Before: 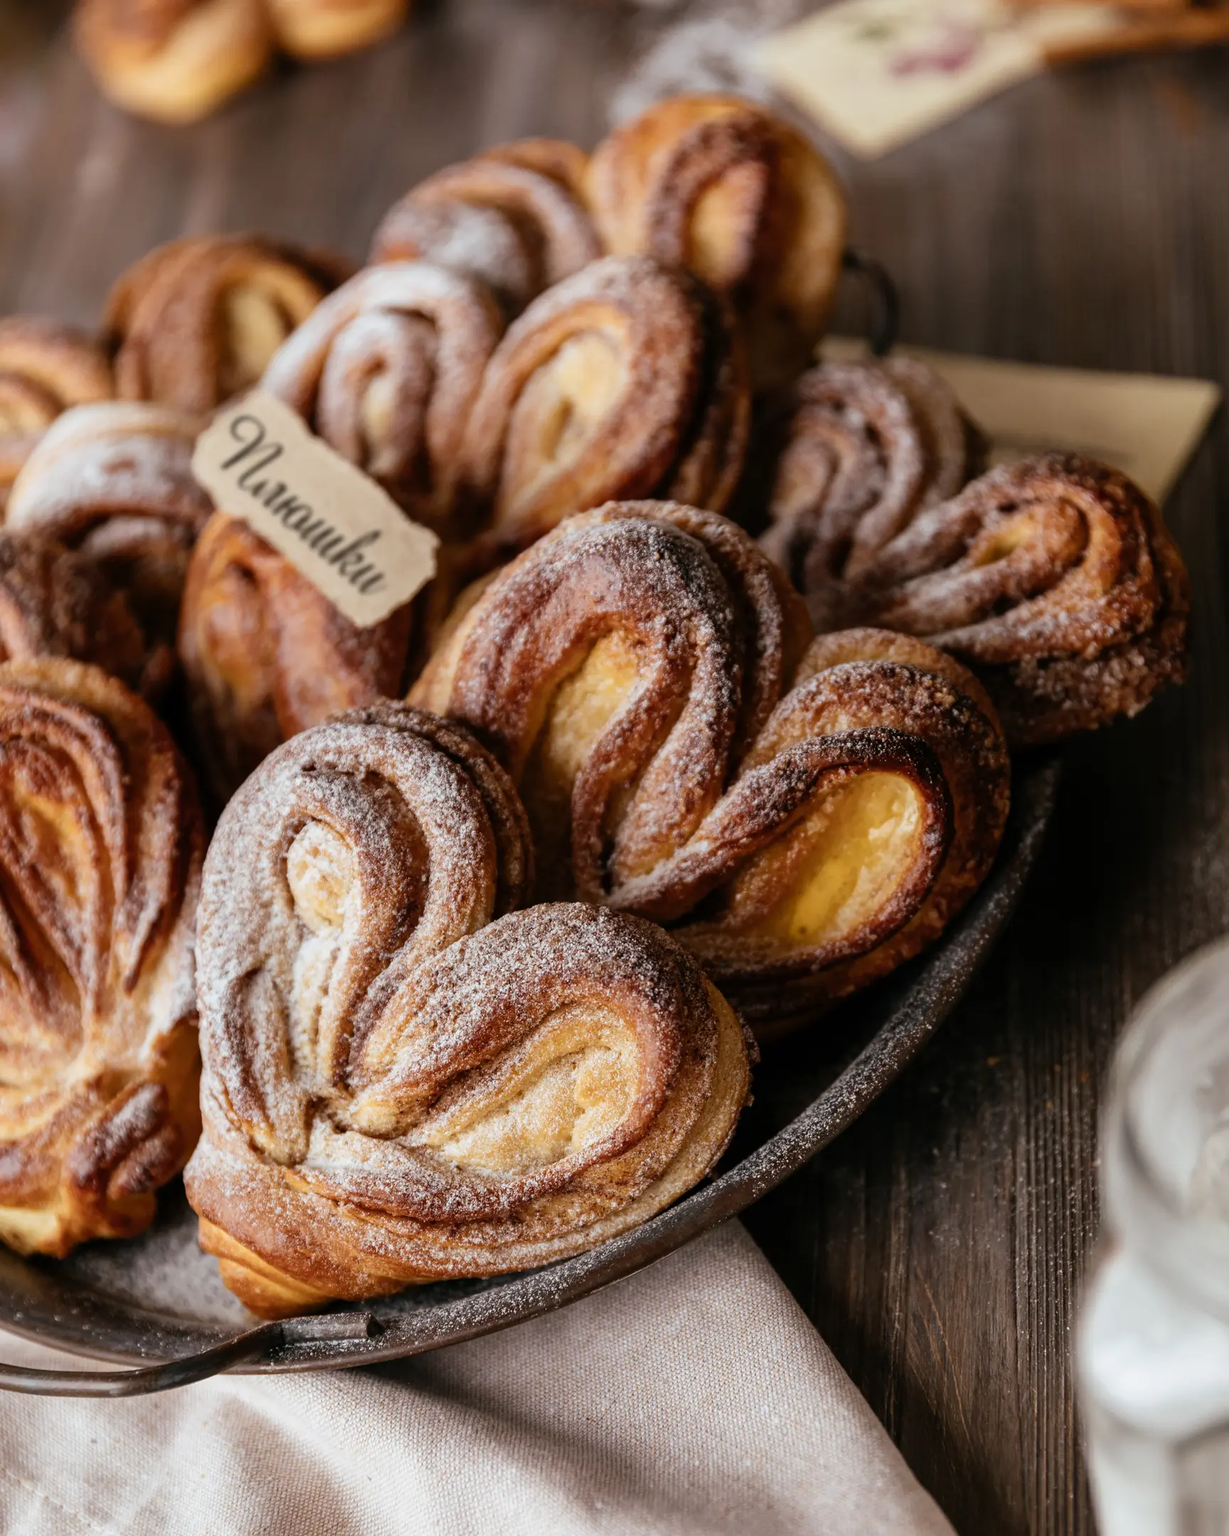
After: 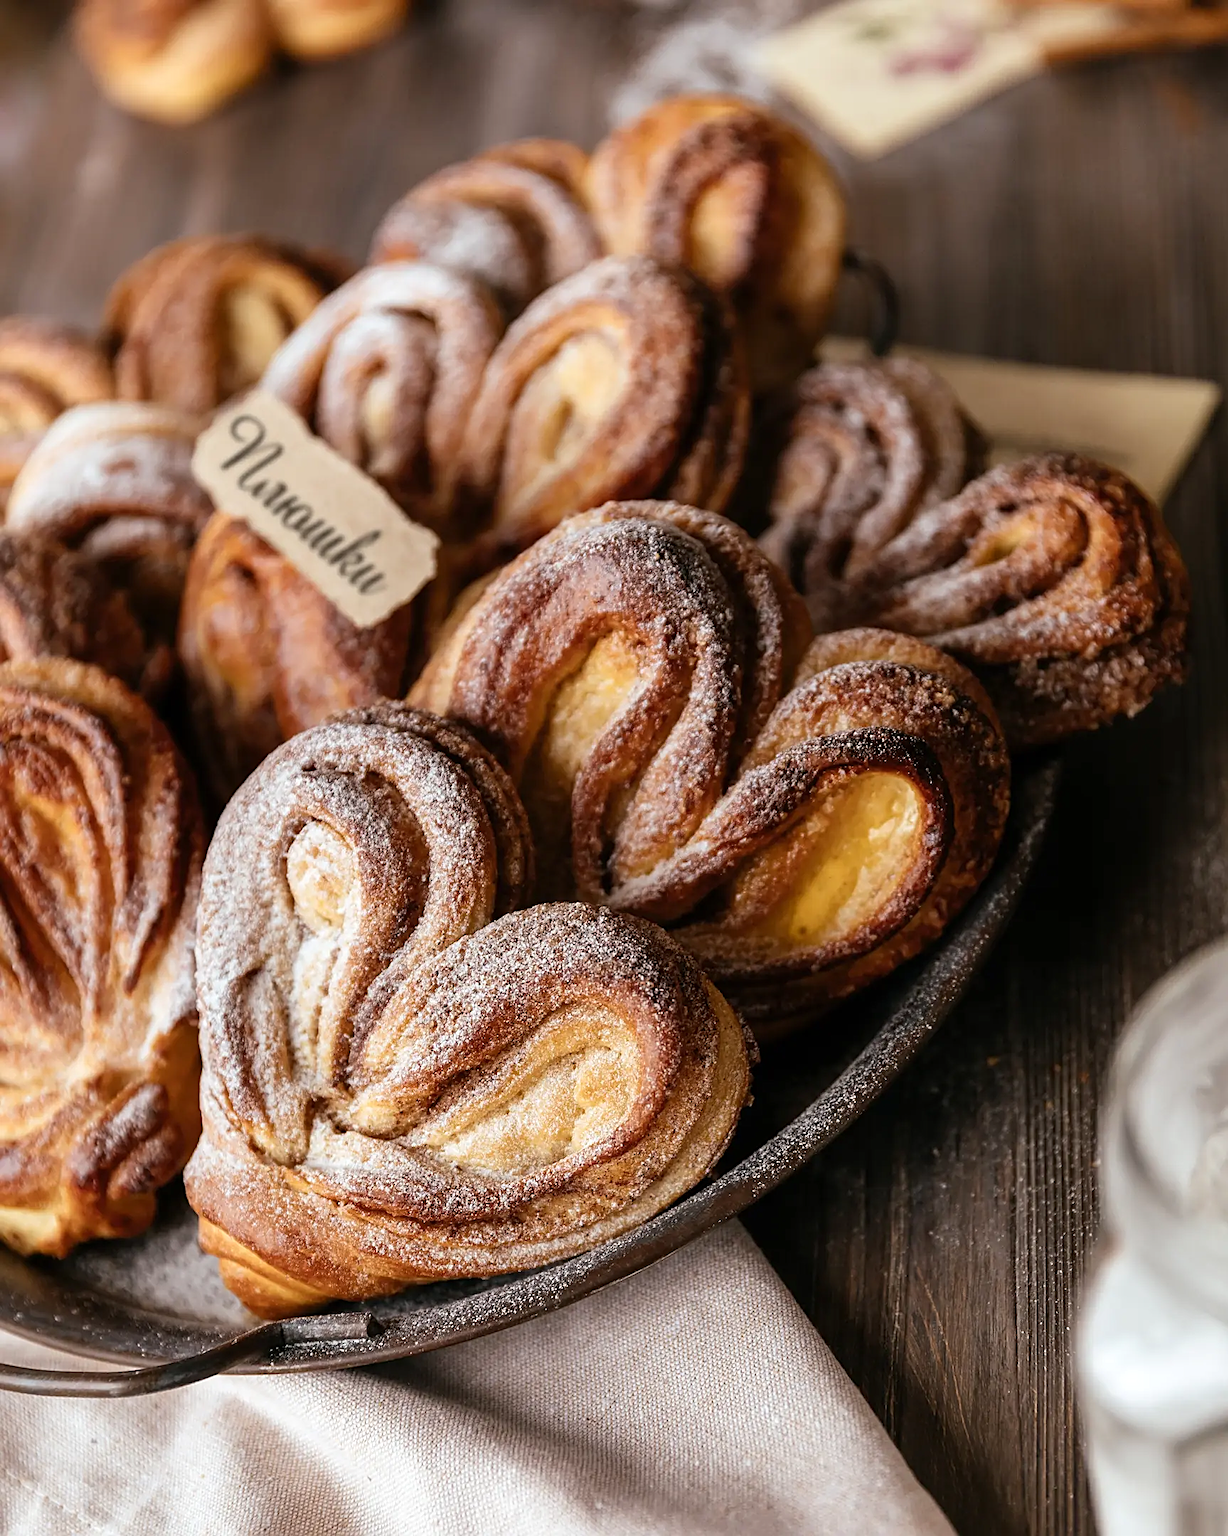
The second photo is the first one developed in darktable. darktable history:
exposure: exposure 0.207 EV, compensate highlight preservation false
sharpen: amount 0.6
